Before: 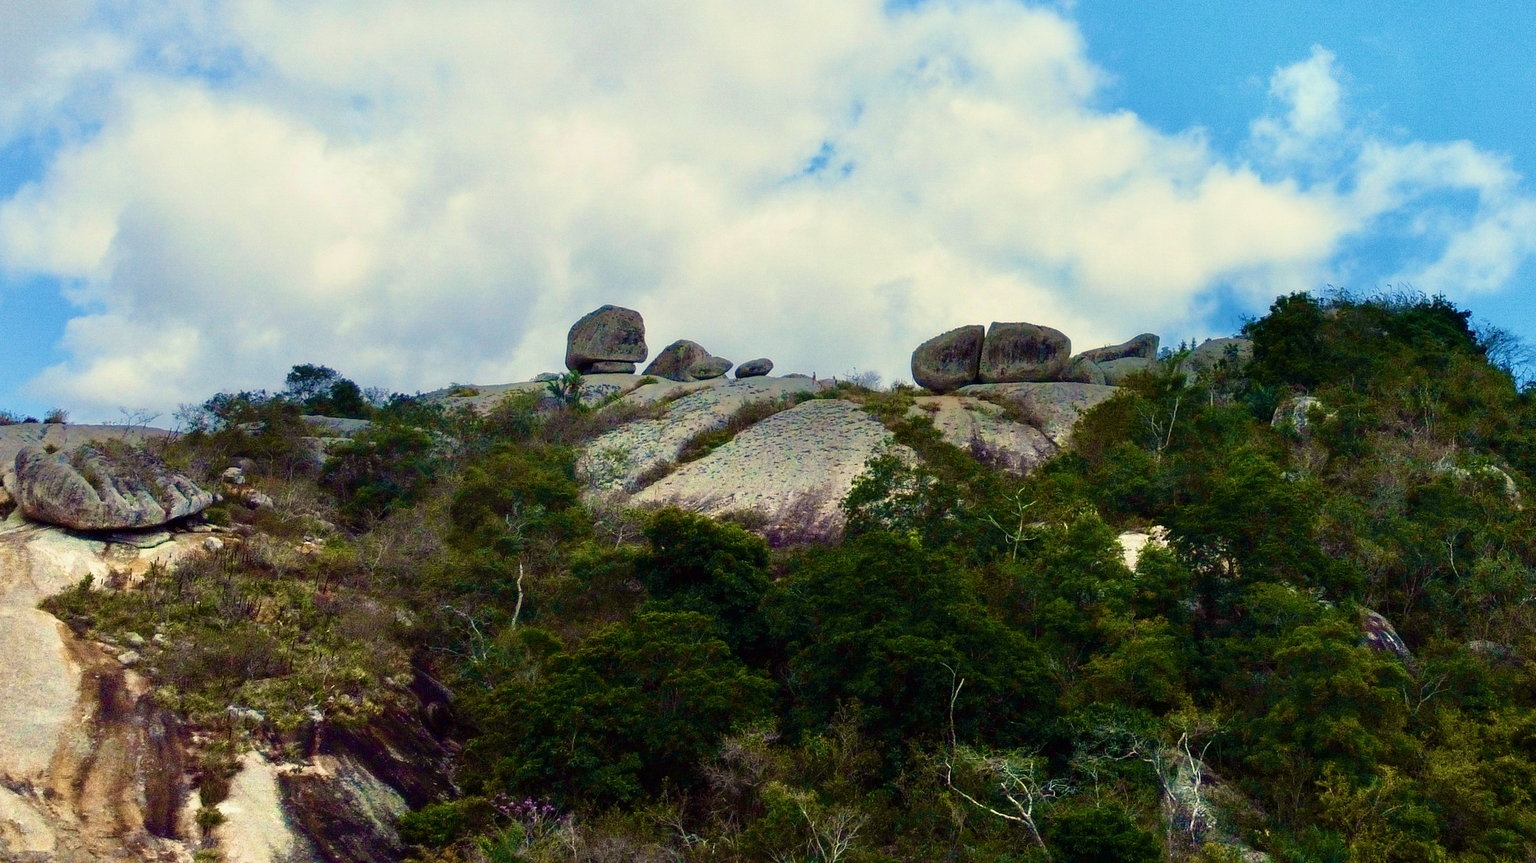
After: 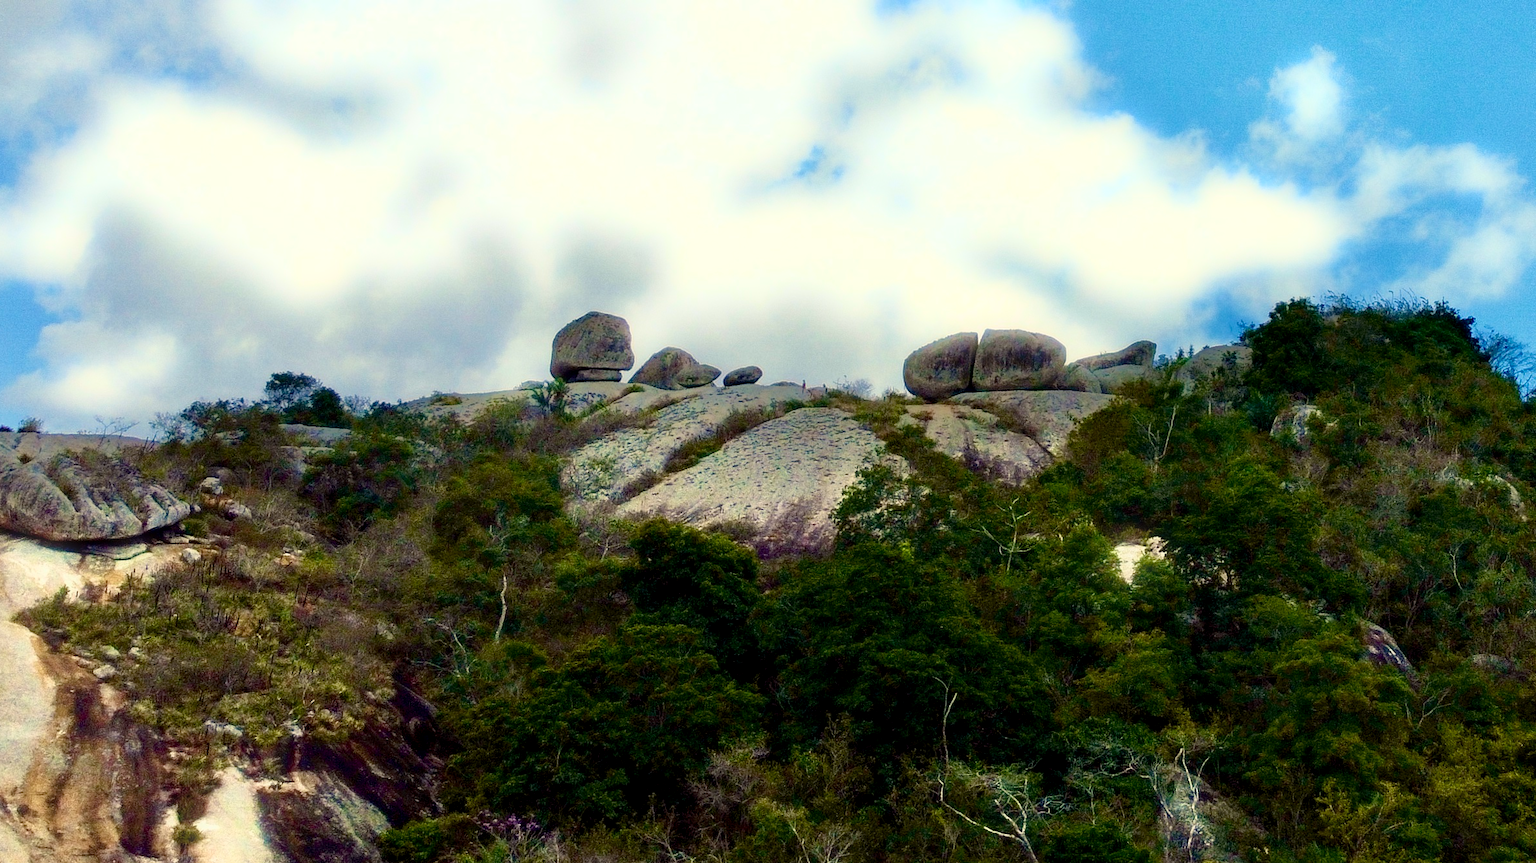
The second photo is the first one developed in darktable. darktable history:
crop: left 1.743%, right 0.268%, bottom 2.011%
white balance: emerald 1
bloom: size 5%, threshold 95%, strength 15%
